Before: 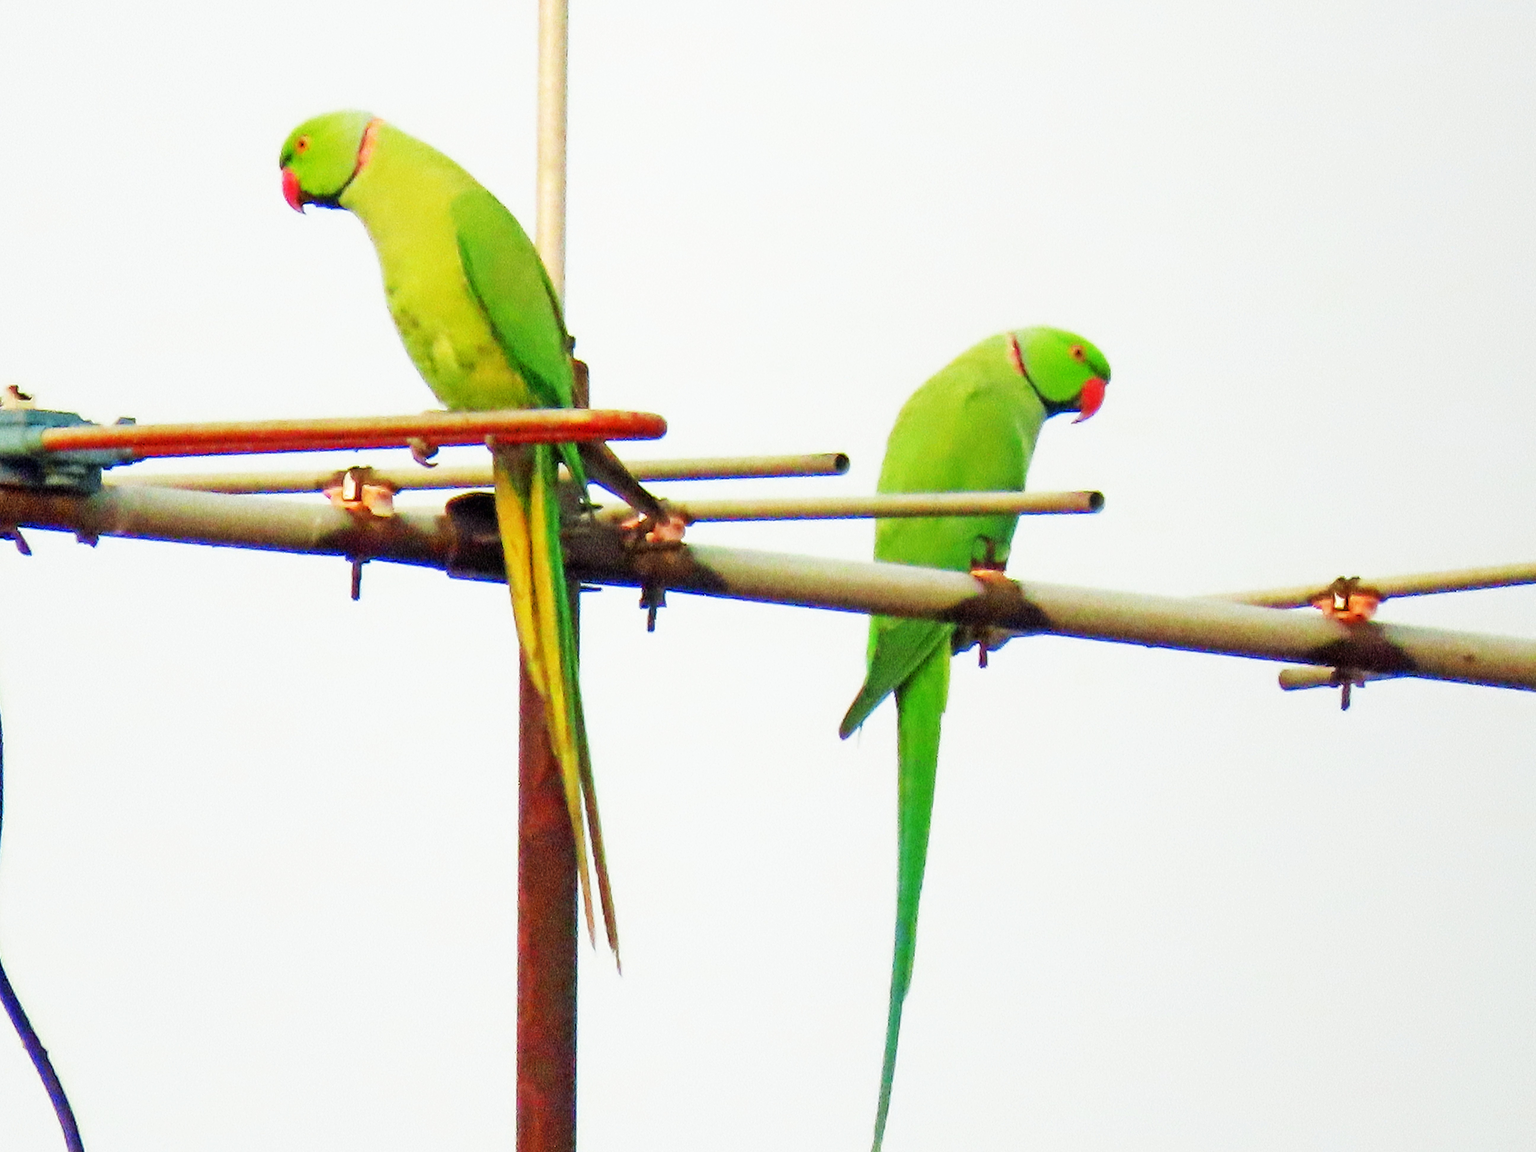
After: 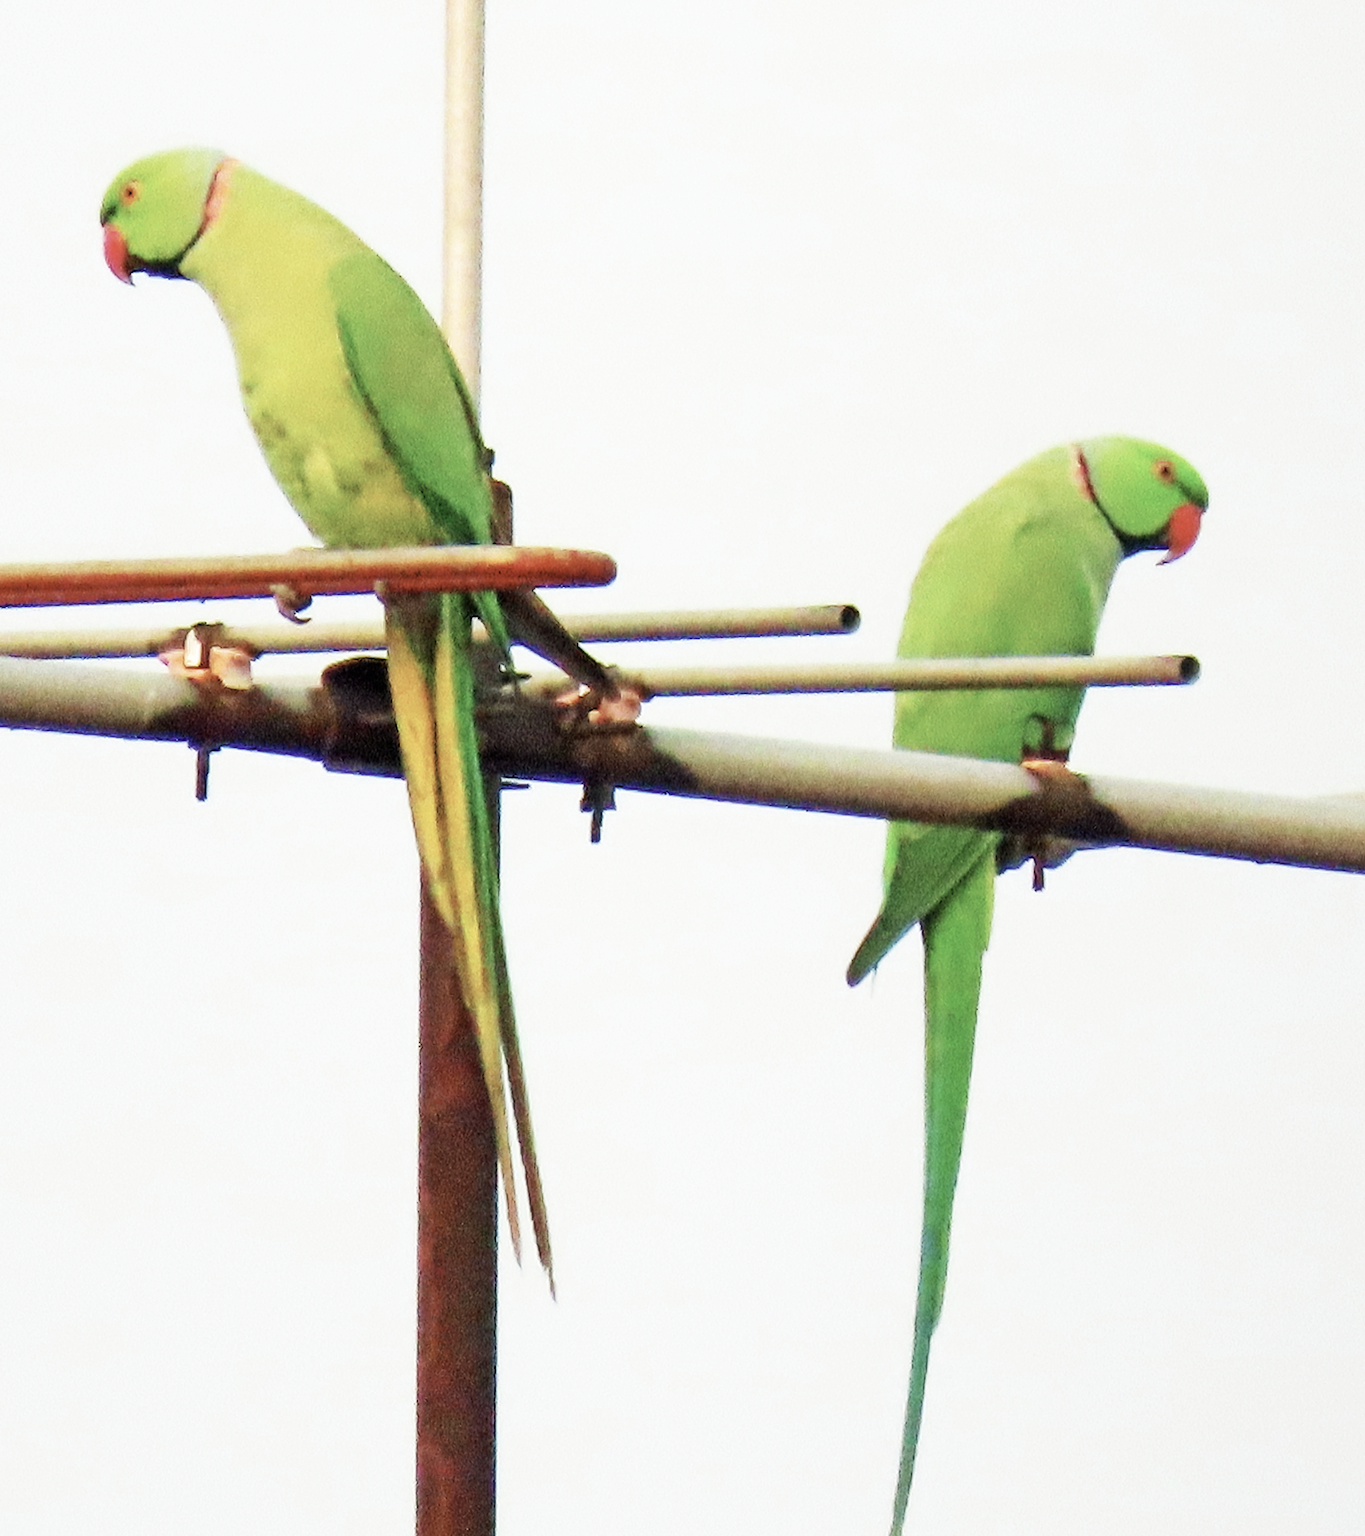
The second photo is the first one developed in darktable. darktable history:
contrast brightness saturation: contrast 0.1, saturation -0.36
crop and rotate: left 13.342%, right 19.991%
